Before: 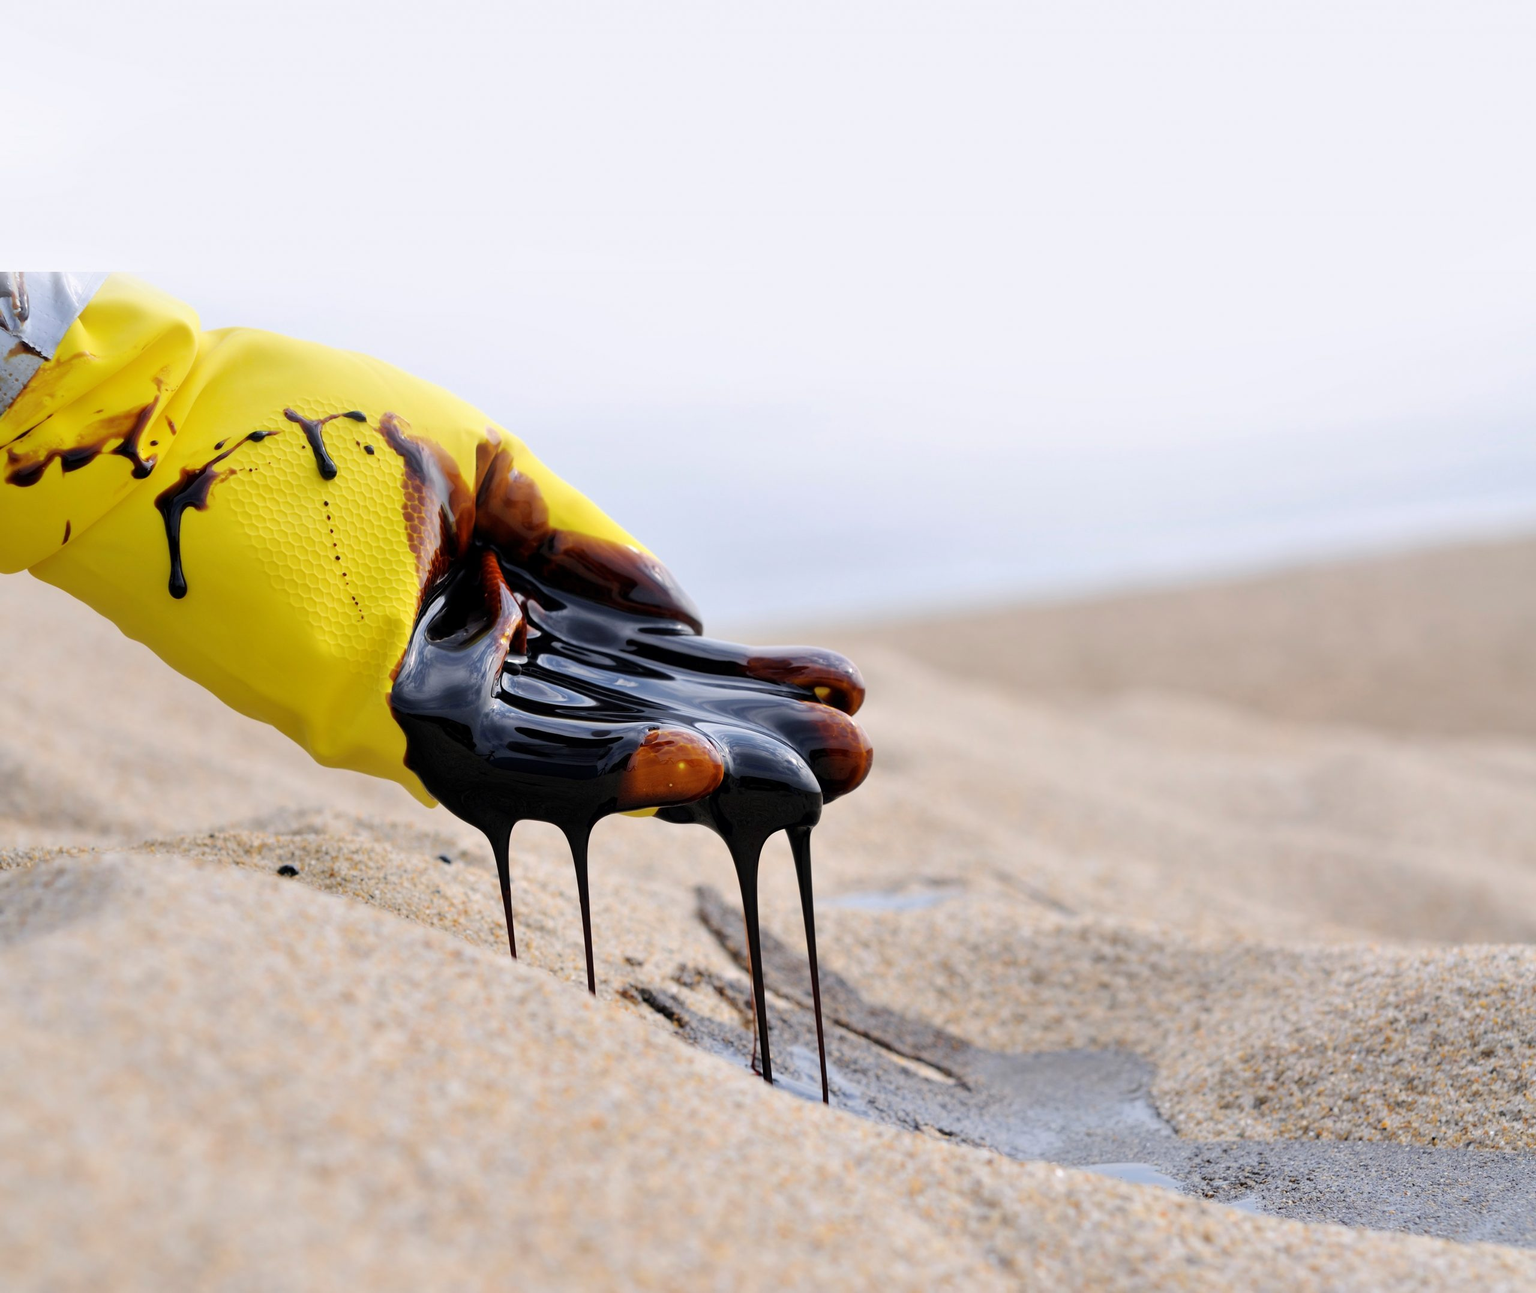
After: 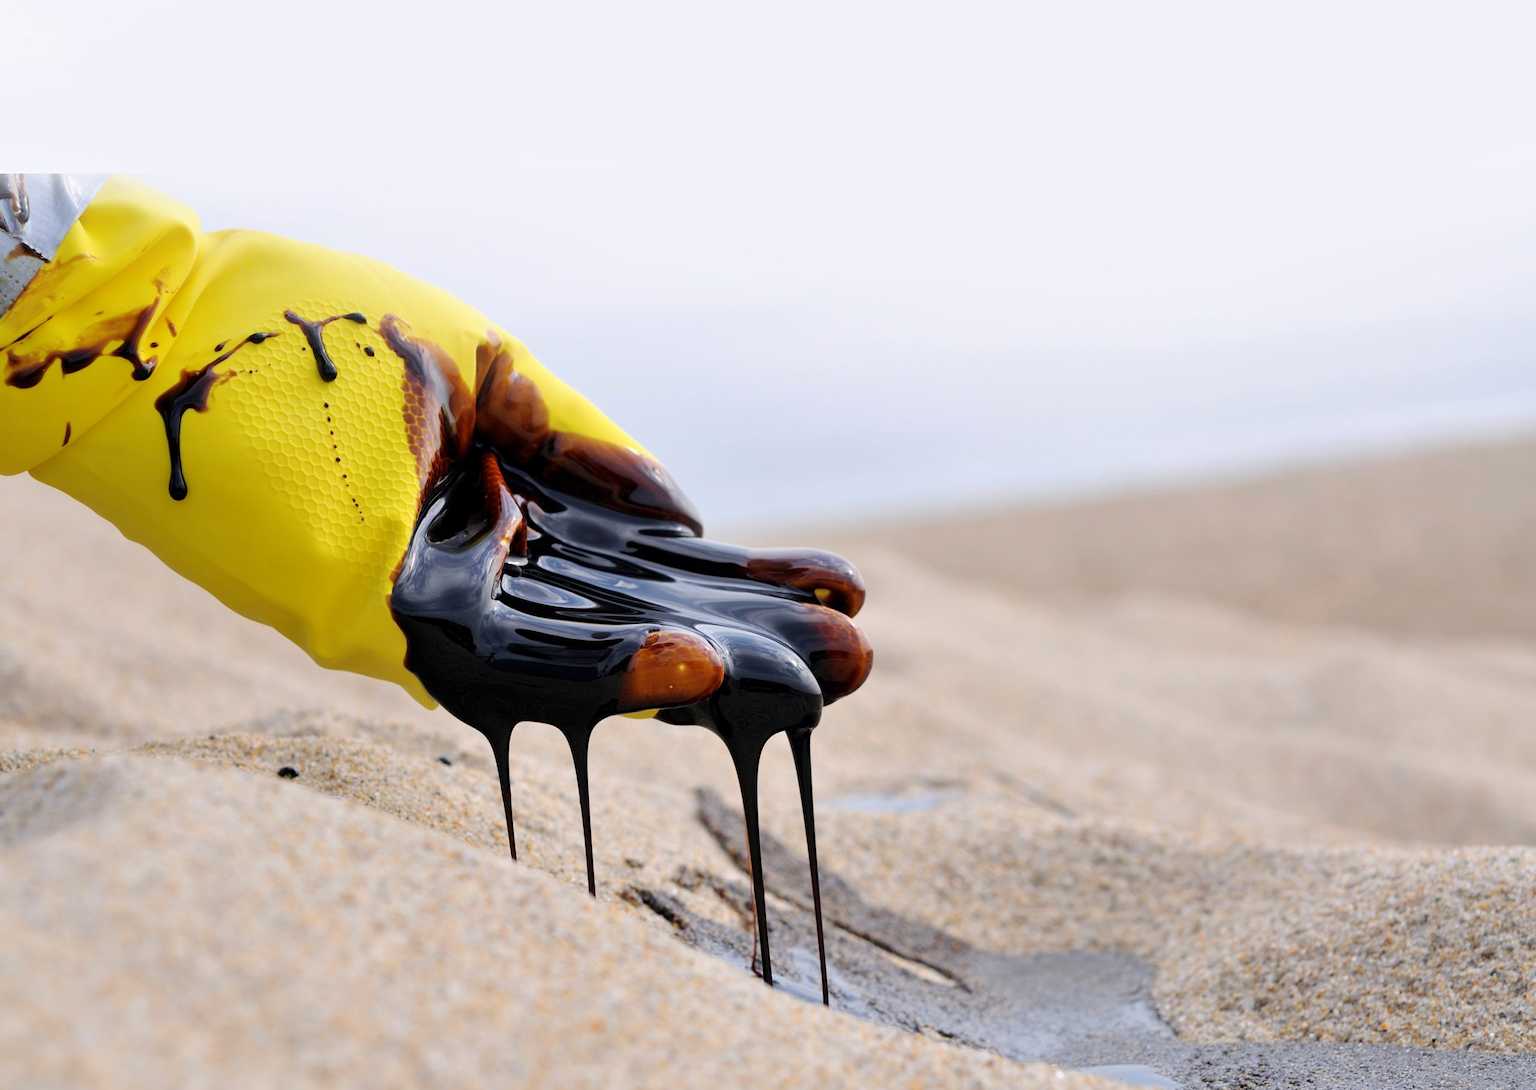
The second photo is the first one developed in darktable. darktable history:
crop: top 7.614%, bottom 8.028%
